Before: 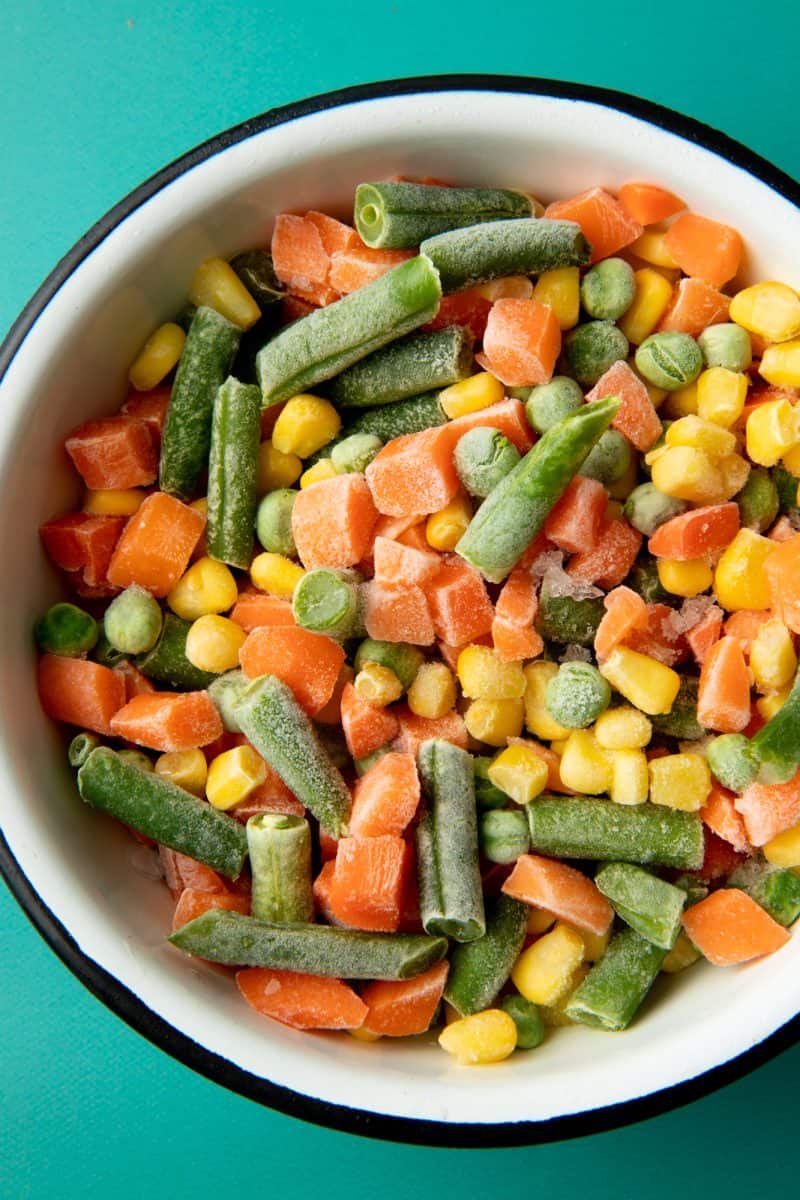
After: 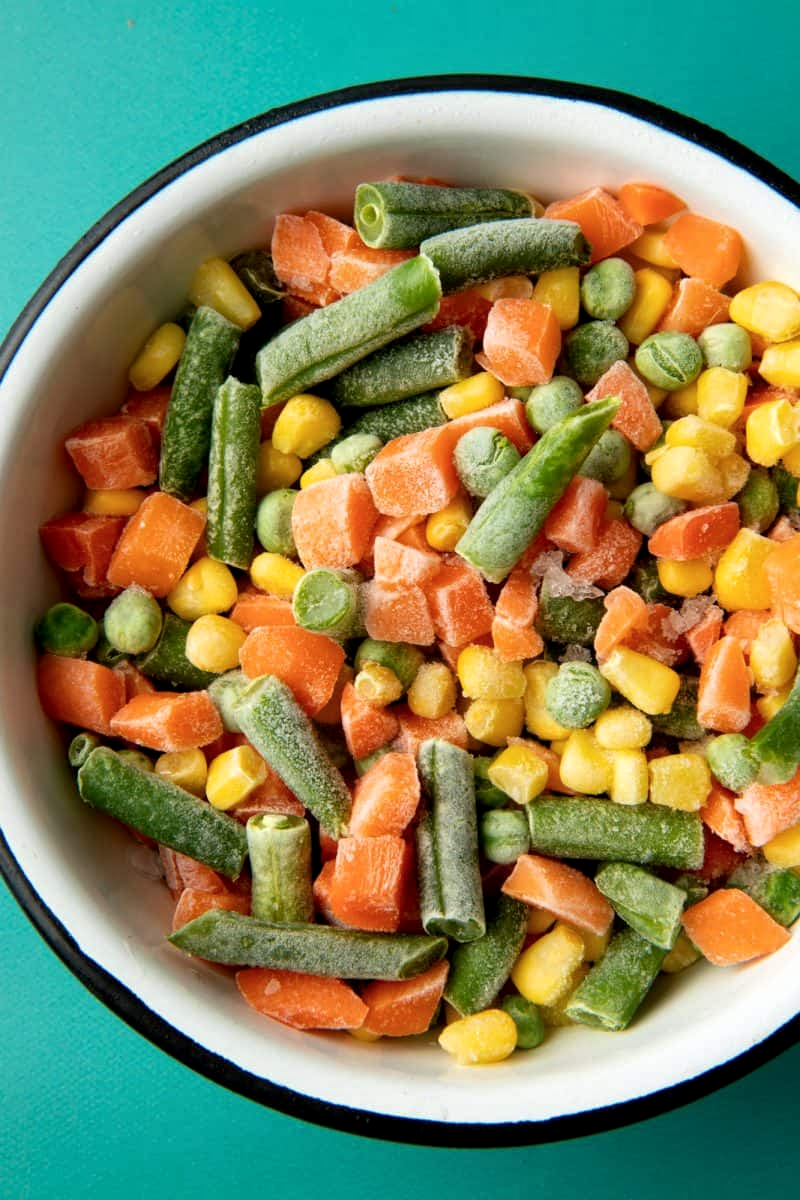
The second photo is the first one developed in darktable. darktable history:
local contrast: highlights 100%, shadows 100%, detail 131%, midtone range 0.2
color balance rgb: global vibrance 0.5%
